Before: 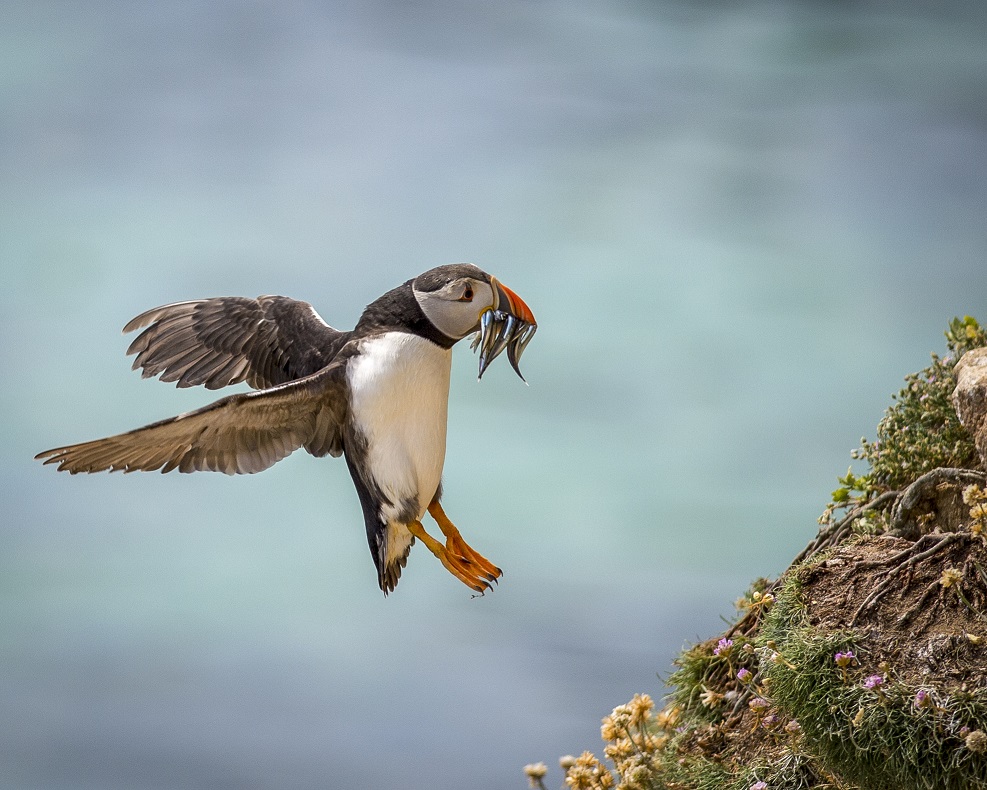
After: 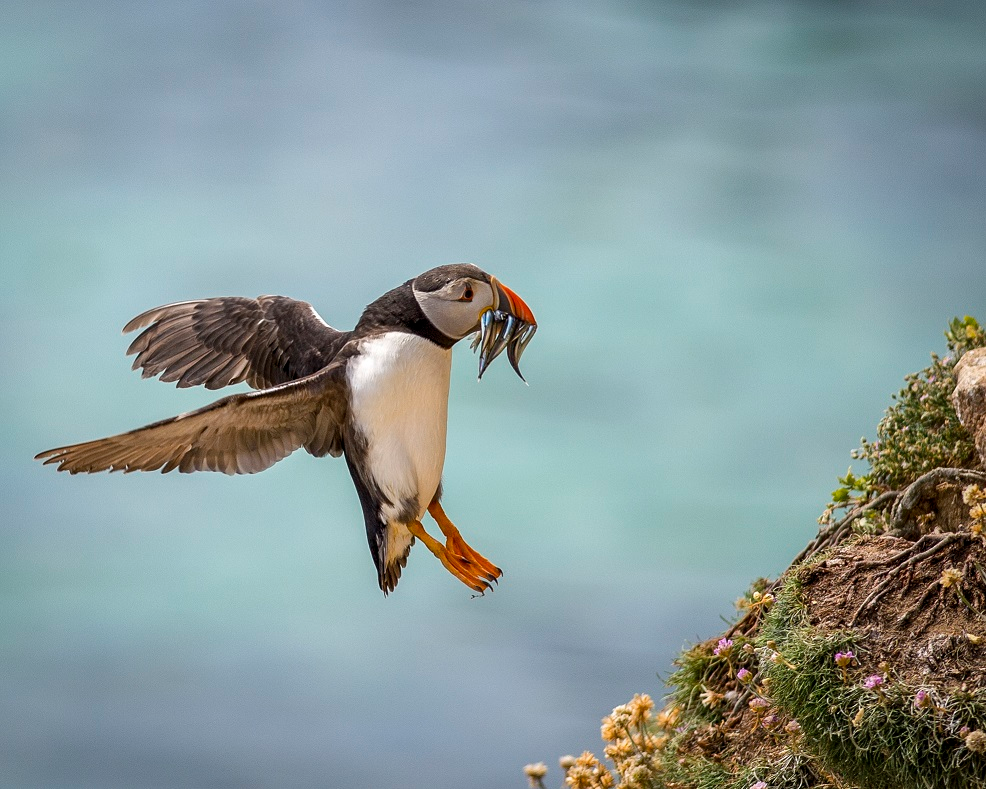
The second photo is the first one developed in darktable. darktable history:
shadows and highlights: shadows 29.61, highlights -30.47, low approximation 0.01, soften with gaussian
